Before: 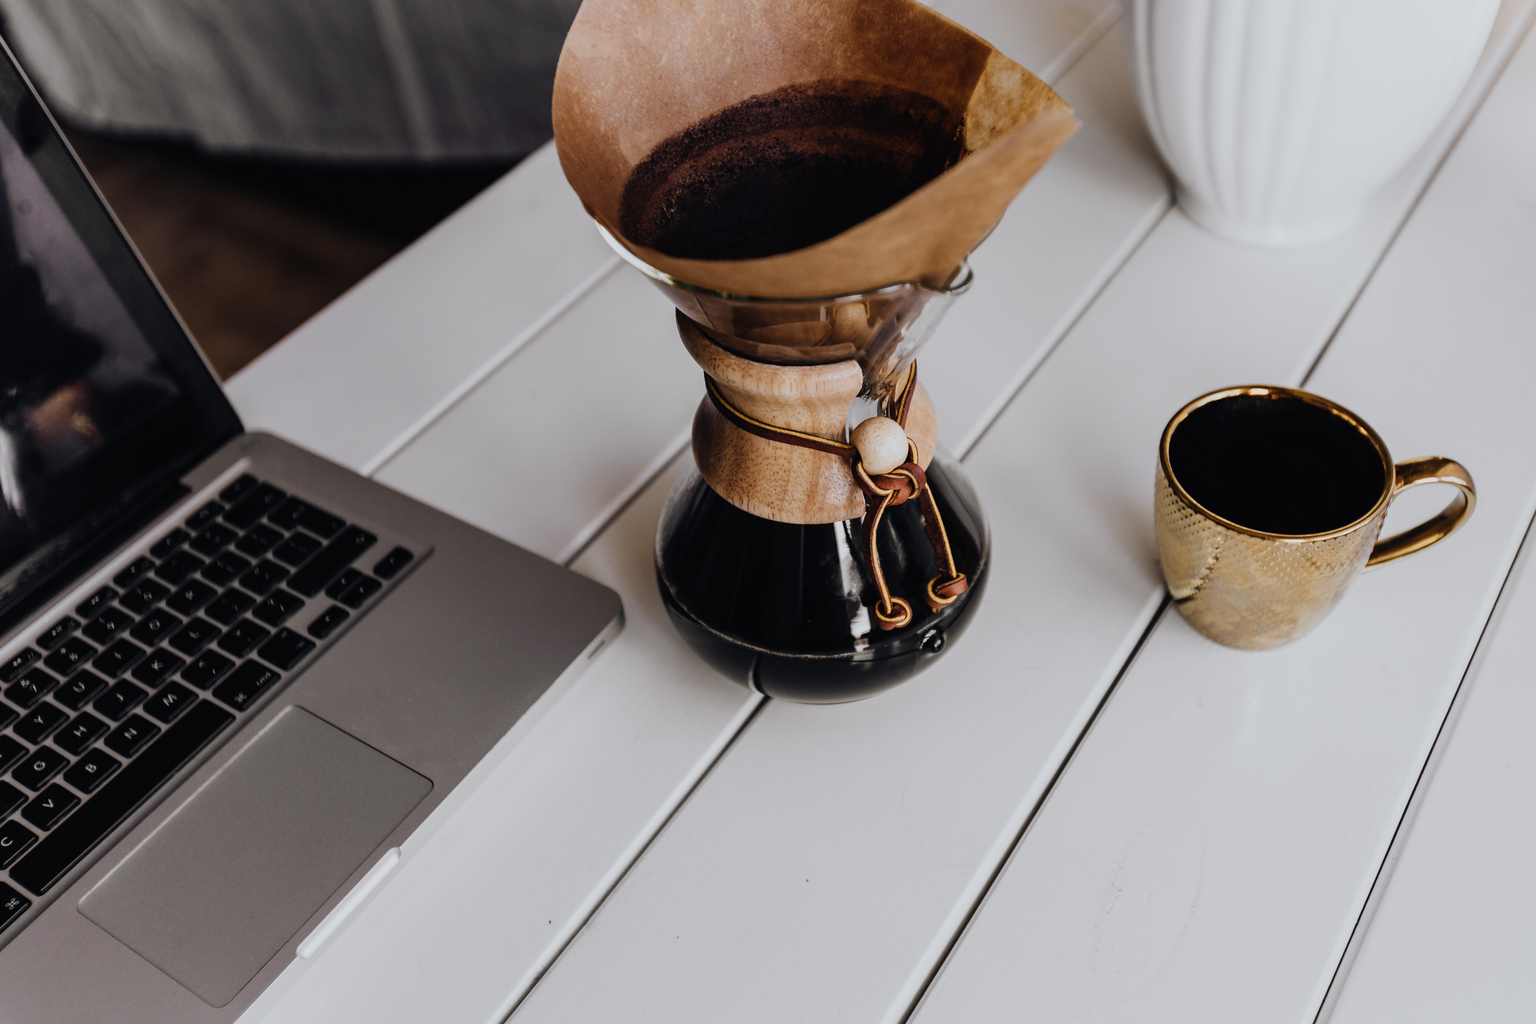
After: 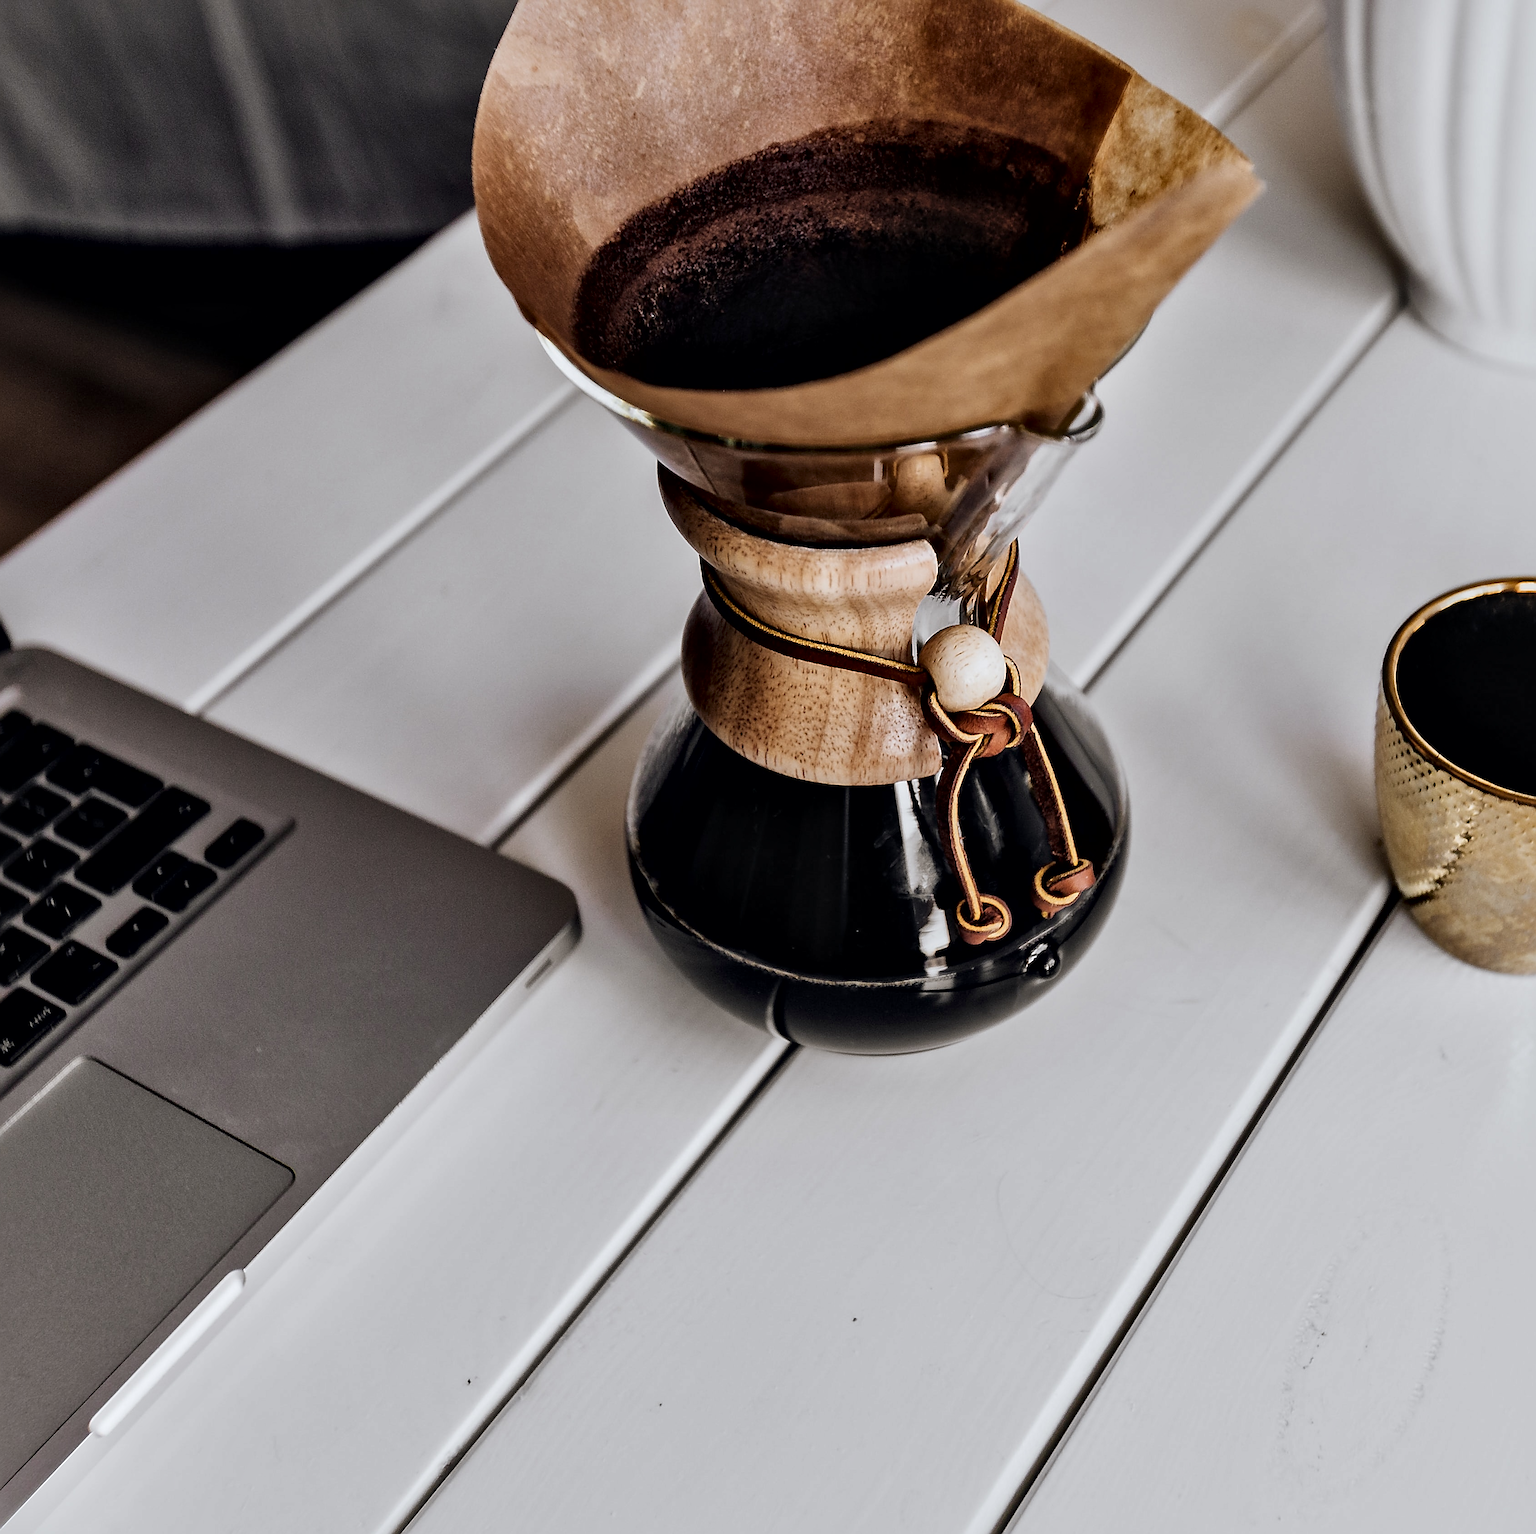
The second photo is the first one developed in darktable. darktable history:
contrast equalizer: y [[0.514, 0.573, 0.581, 0.508, 0.5, 0.5], [0.5 ×6], [0.5 ×6], [0 ×6], [0 ×6]], mix 0.141
sharpen: amount 0.984
crop: left 15.435%, right 17.81%
local contrast: mode bilateral grid, contrast 69, coarseness 76, detail 181%, midtone range 0.2
